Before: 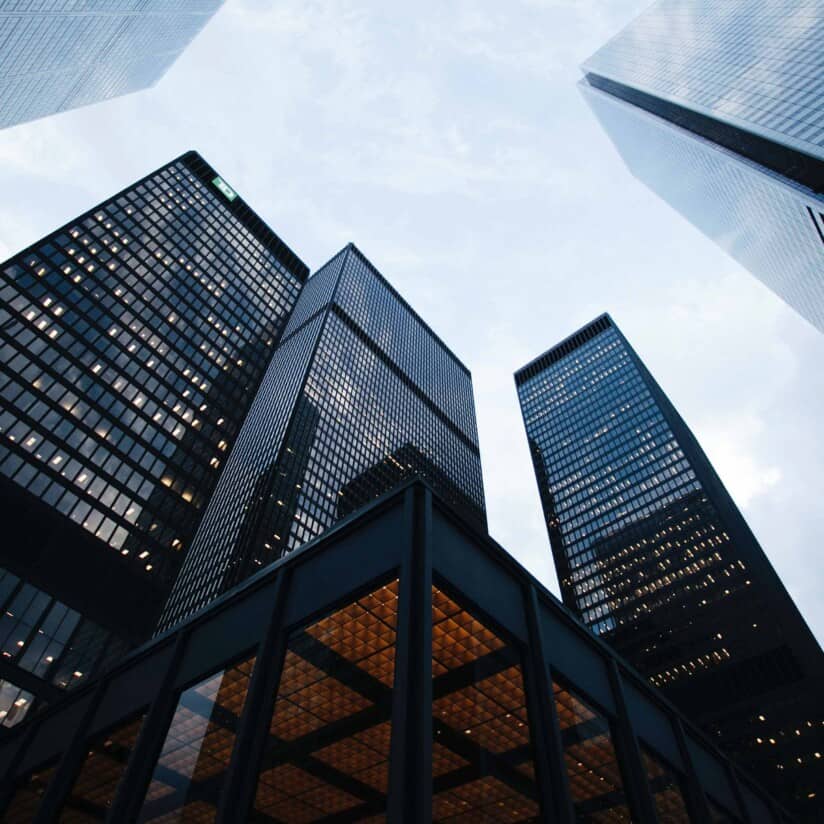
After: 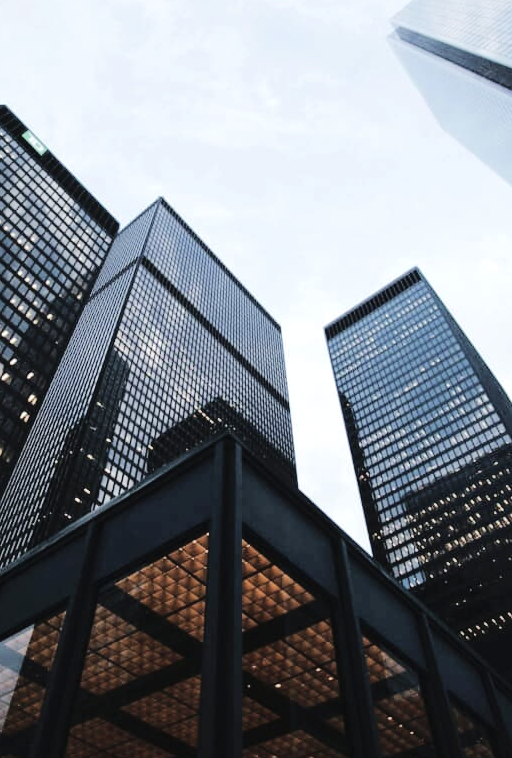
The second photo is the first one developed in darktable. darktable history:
tone equalizer: -7 EV 0.154 EV, -6 EV 0.57 EV, -5 EV 1.14 EV, -4 EV 1.31 EV, -3 EV 1.12 EV, -2 EV 0.6 EV, -1 EV 0.155 EV, edges refinement/feathering 500, mask exposure compensation -1.57 EV, preserve details no
exposure: exposure 0.129 EV, compensate highlight preservation false
crop and rotate: left 23.06%, top 5.634%, right 14.766%, bottom 2.335%
contrast brightness saturation: contrast -0.043, saturation -0.399
